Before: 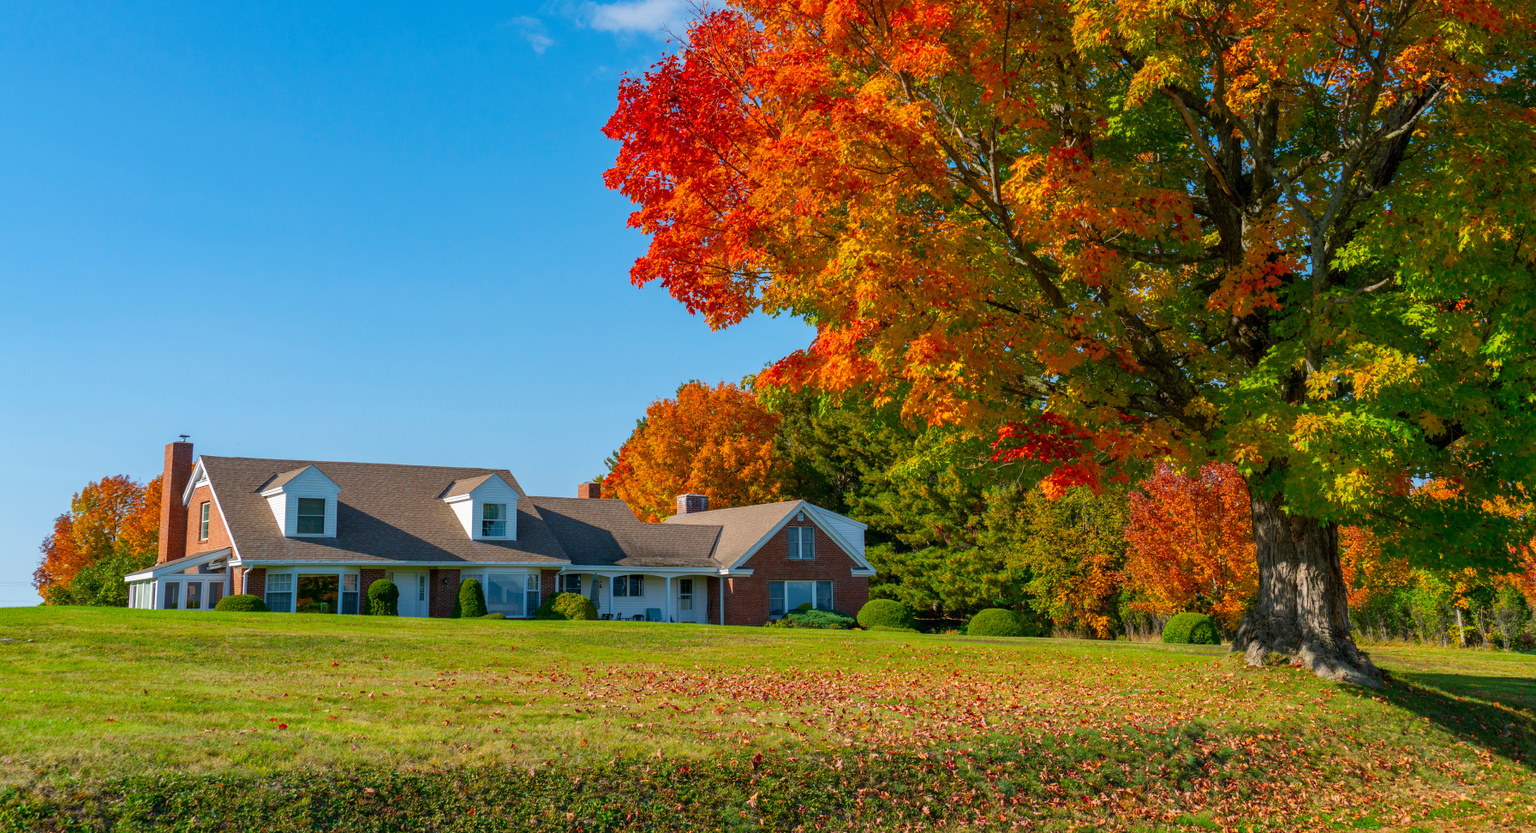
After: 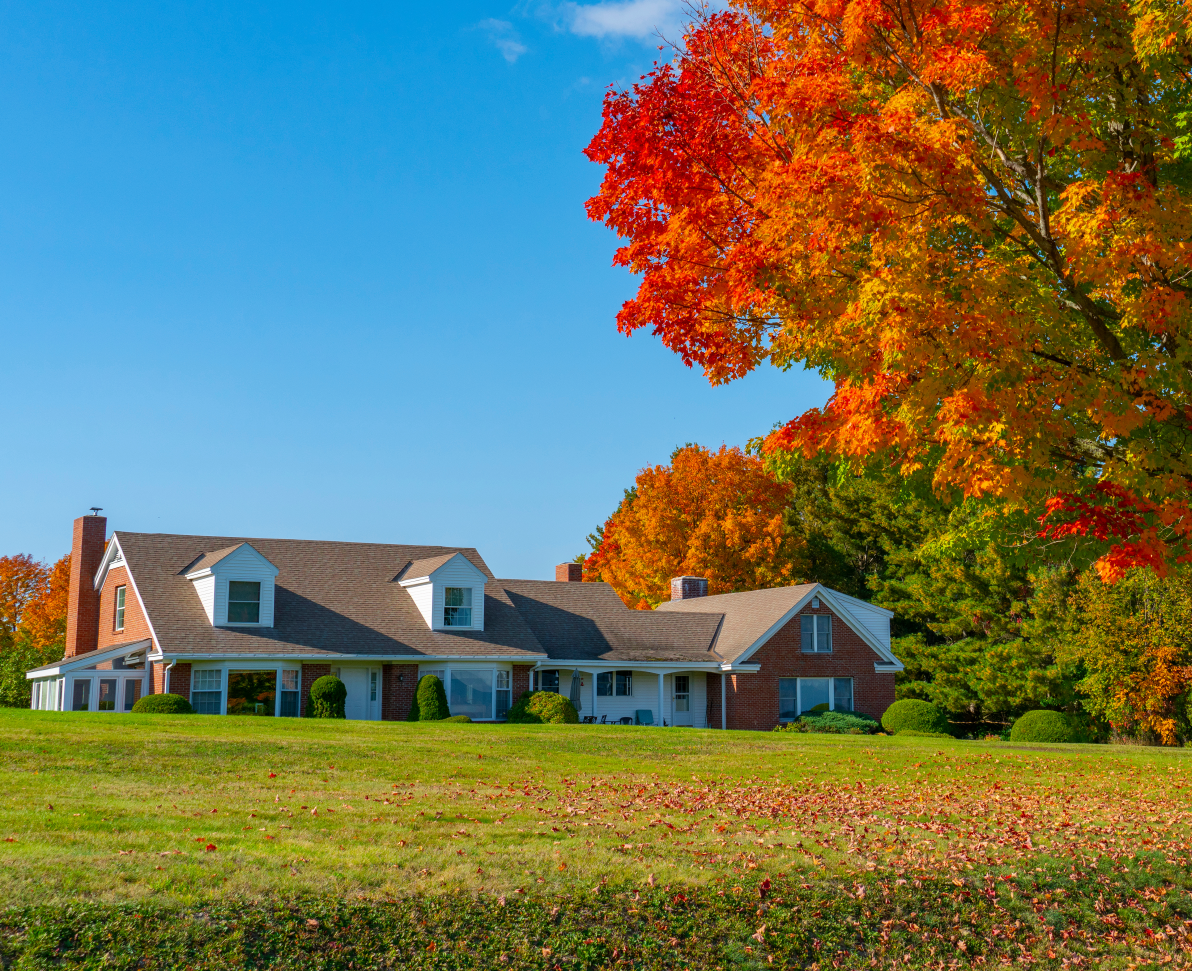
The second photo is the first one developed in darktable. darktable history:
crop and rotate: left 6.685%, right 26.783%
